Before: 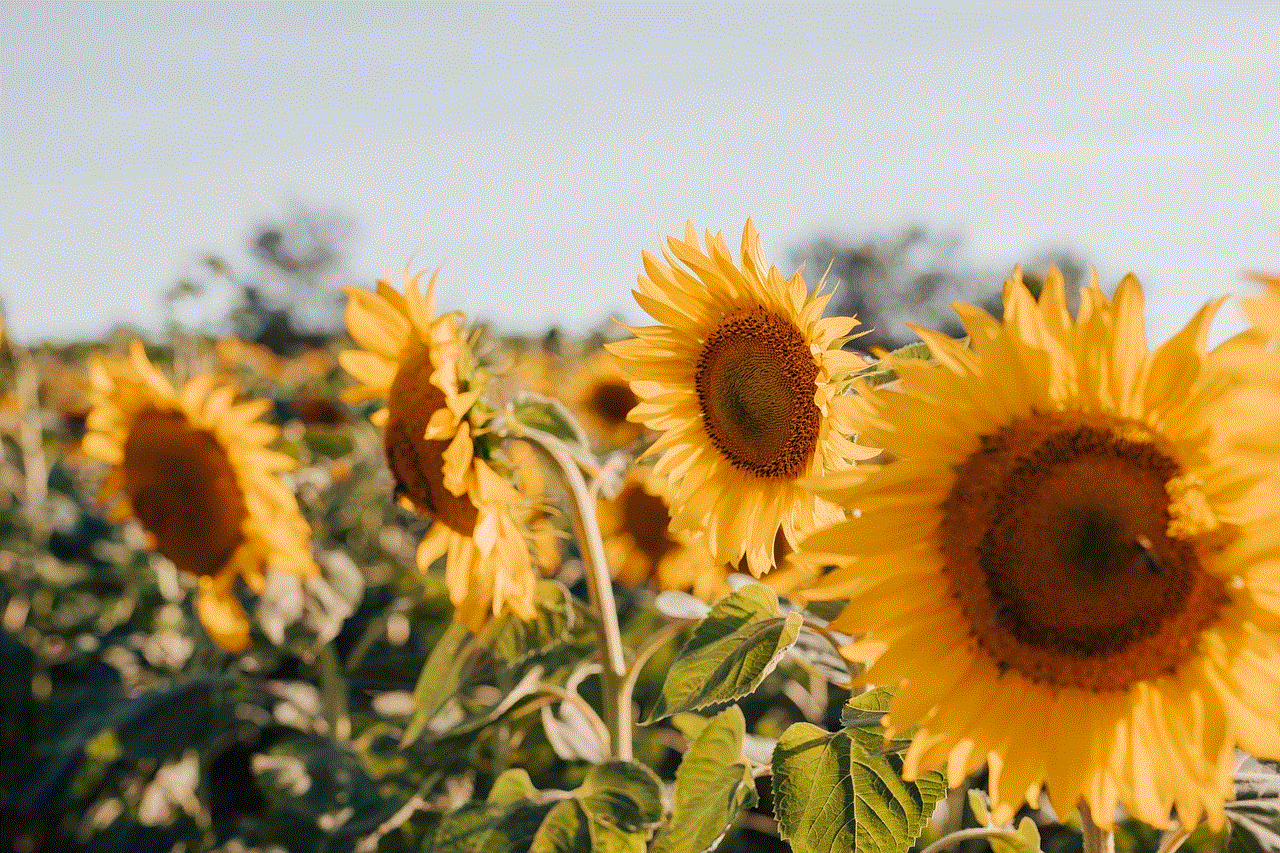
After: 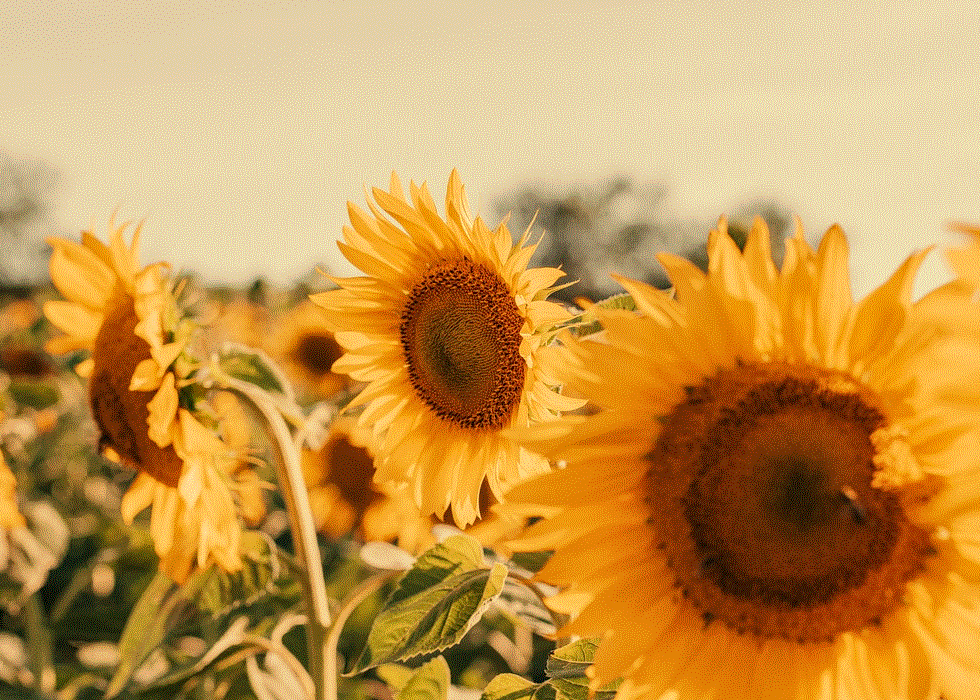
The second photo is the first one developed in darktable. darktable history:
color balance: mode lift, gamma, gain (sRGB), lift [1.04, 1, 1, 0.97], gamma [1.01, 1, 1, 0.97], gain [0.96, 1, 1, 0.97]
crop: left 23.095%, top 5.827%, bottom 11.854%
contrast brightness saturation: contrast 0.07
local contrast: on, module defaults
white balance: red 1.138, green 0.996, blue 0.812
